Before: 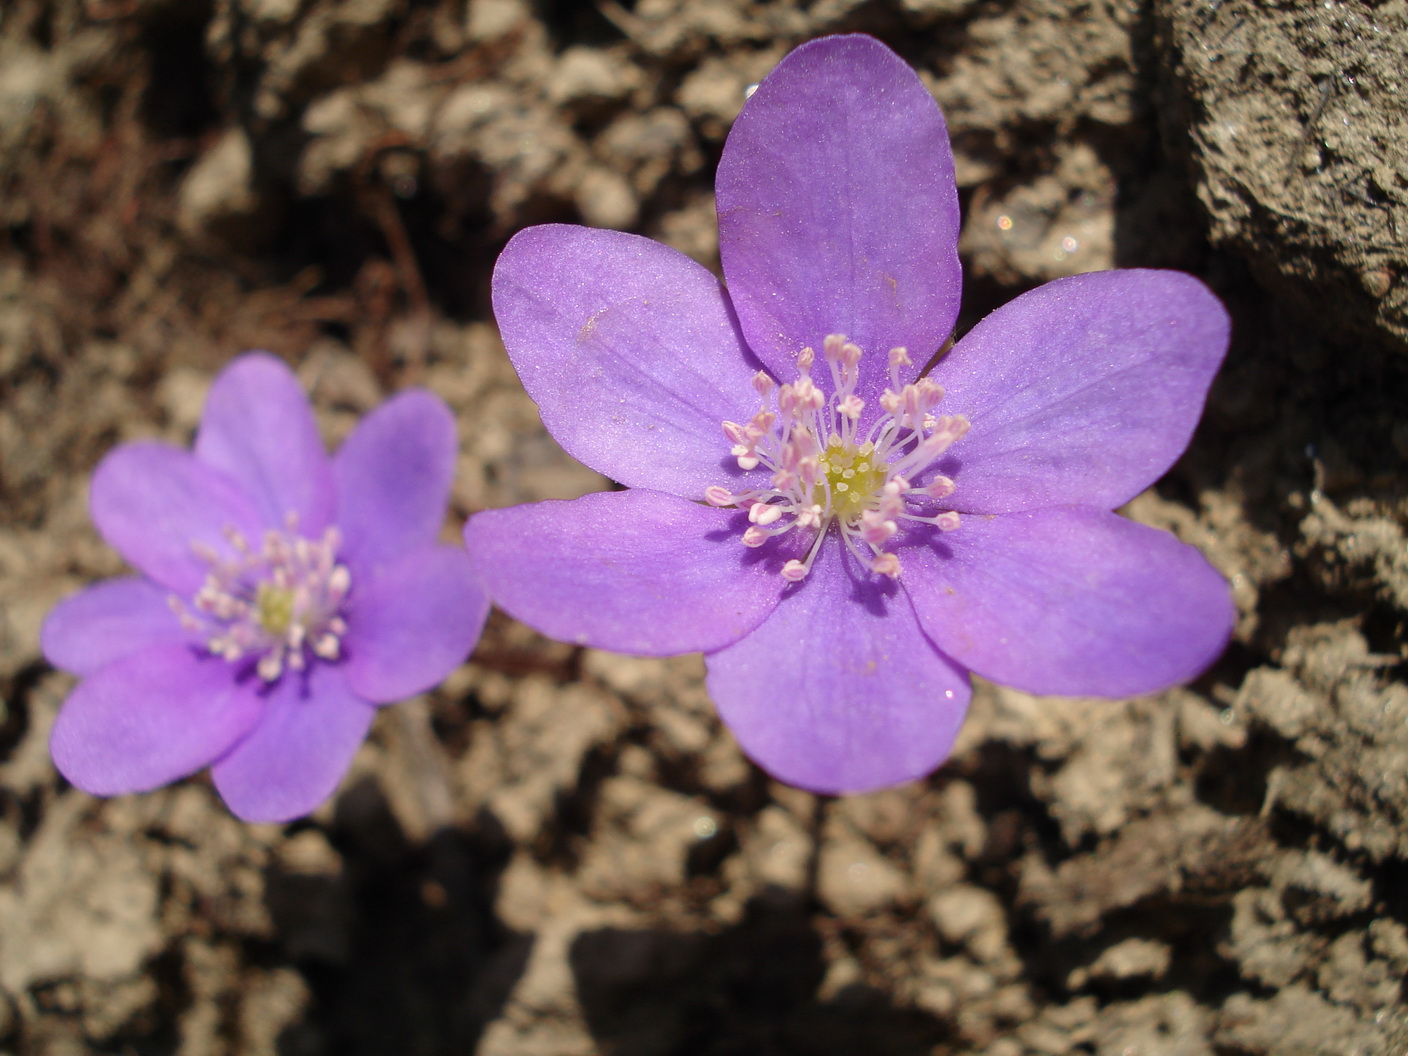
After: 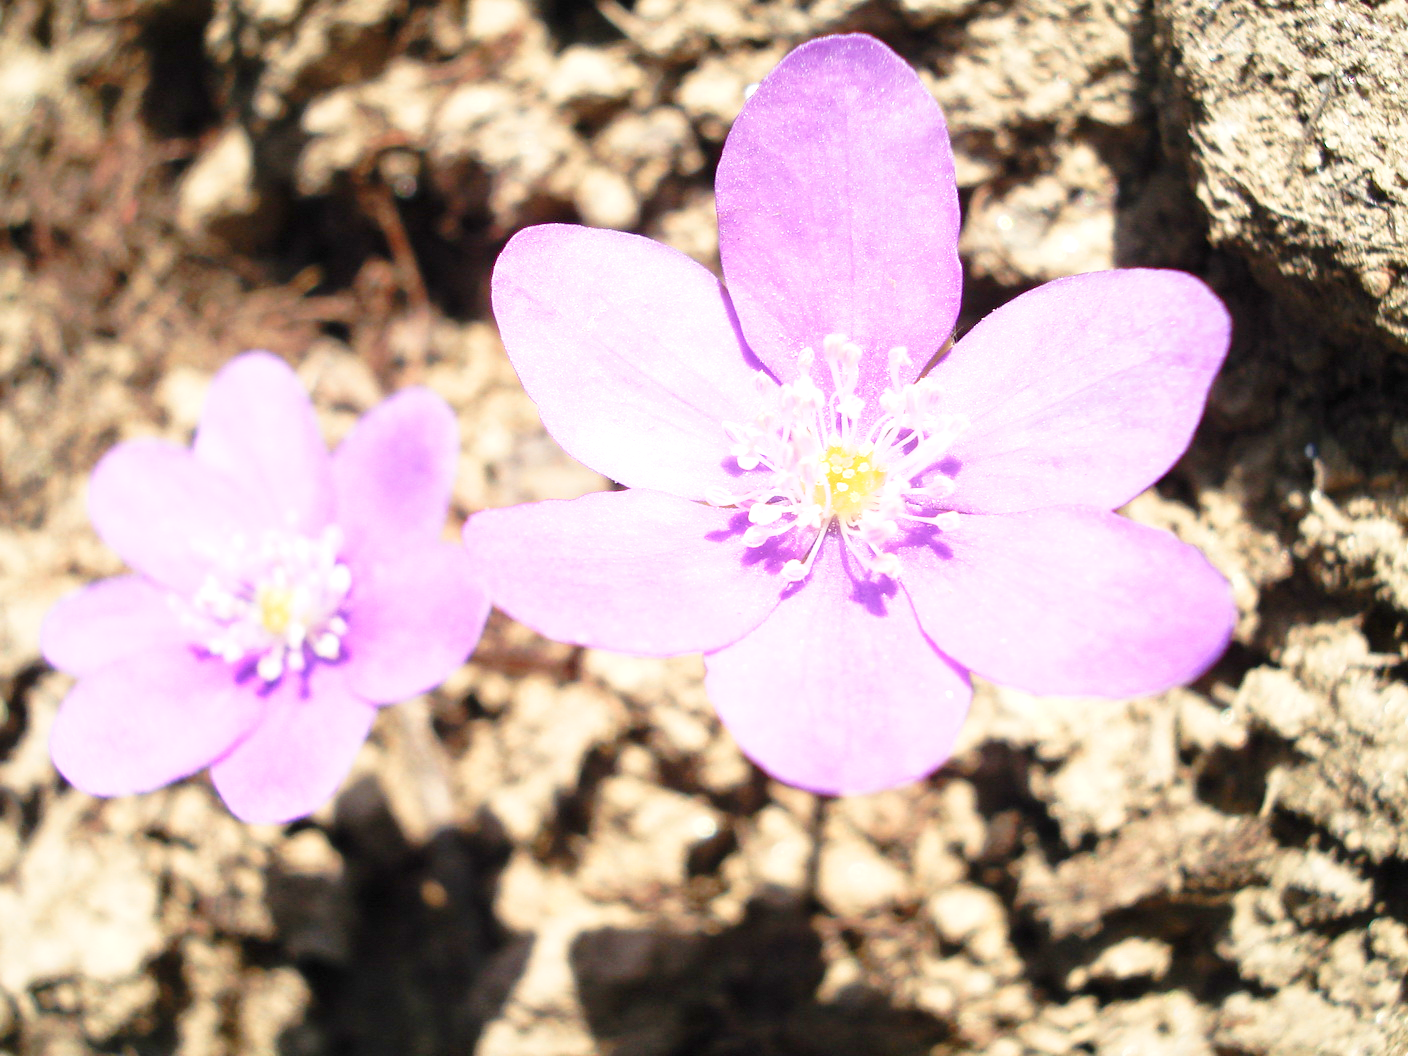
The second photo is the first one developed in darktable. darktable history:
exposure: black level correction 0.001, exposure 1.637 EV, compensate highlight preservation false
tone curve: curves: ch0 [(0, 0) (0.062, 0.023) (0.168, 0.142) (0.359, 0.44) (0.469, 0.544) (0.634, 0.722) (0.839, 0.909) (0.998, 0.978)]; ch1 [(0, 0) (0.437, 0.453) (0.472, 0.47) (0.502, 0.504) (0.527, 0.546) (0.568, 0.619) (0.608, 0.665) (0.669, 0.748) (0.859, 0.899) (1, 1)]; ch2 [(0, 0) (0.33, 0.301) (0.421, 0.443) (0.473, 0.498) (0.509, 0.5) (0.535, 0.564) (0.575, 0.625) (0.608, 0.676) (1, 1)], preserve colors none
contrast brightness saturation: contrast -0.1, saturation -0.101
